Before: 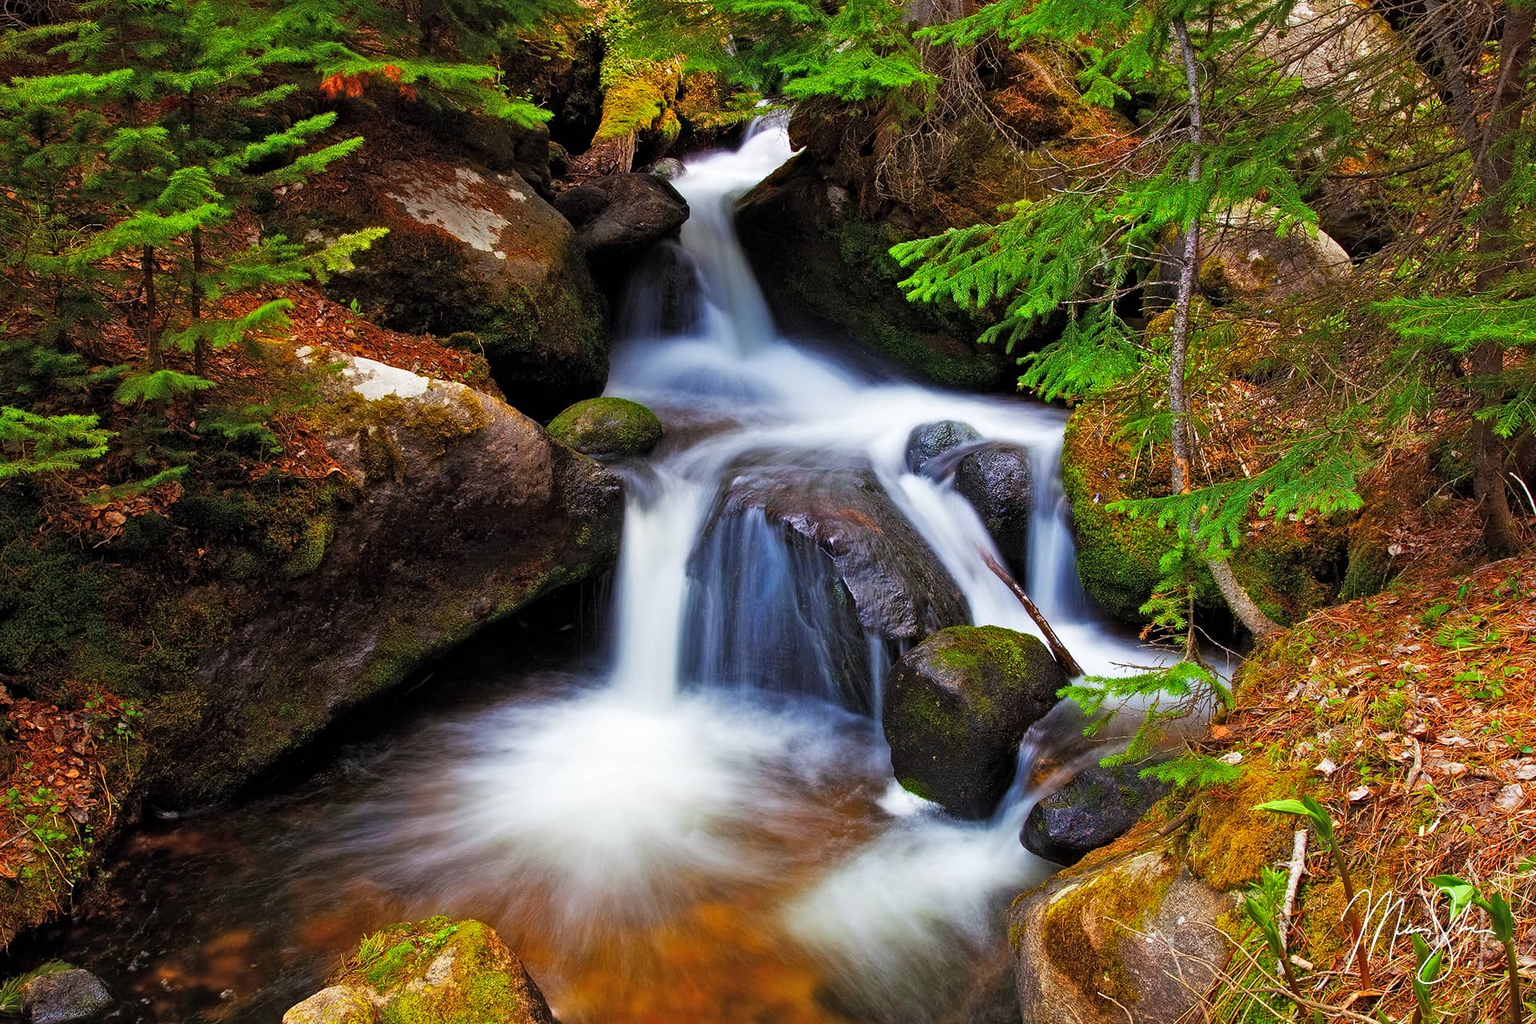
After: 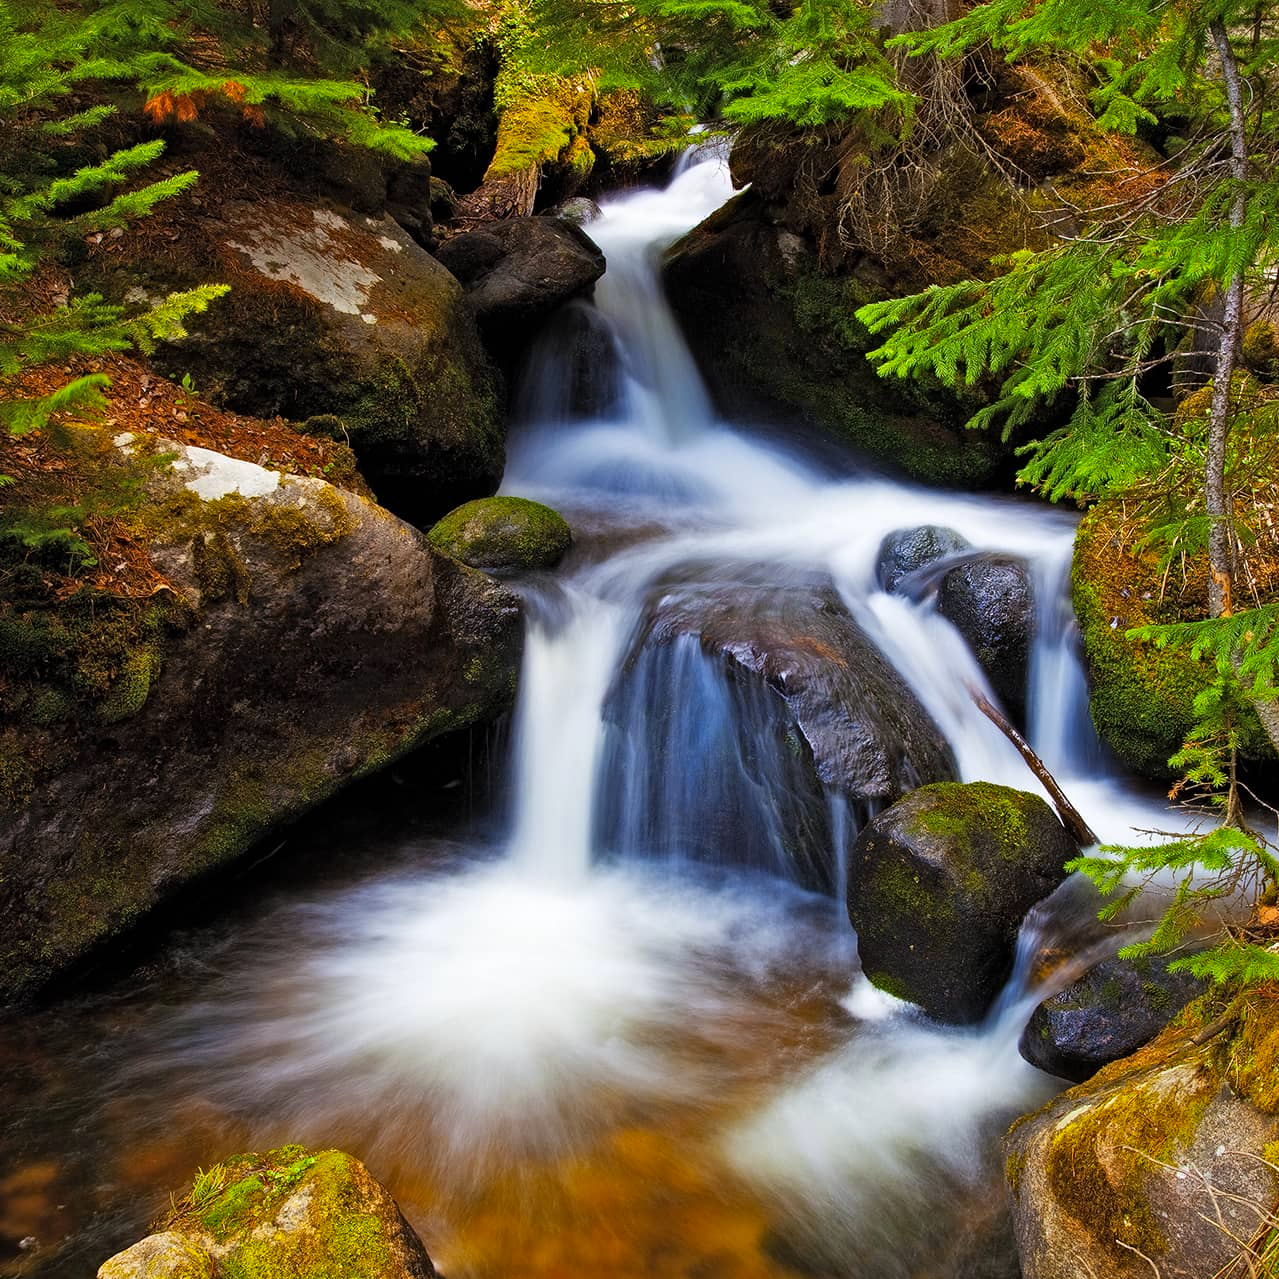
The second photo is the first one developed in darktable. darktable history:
color contrast: green-magenta contrast 0.8, blue-yellow contrast 1.1, unbound 0
crop and rotate: left 13.342%, right 19.991%
